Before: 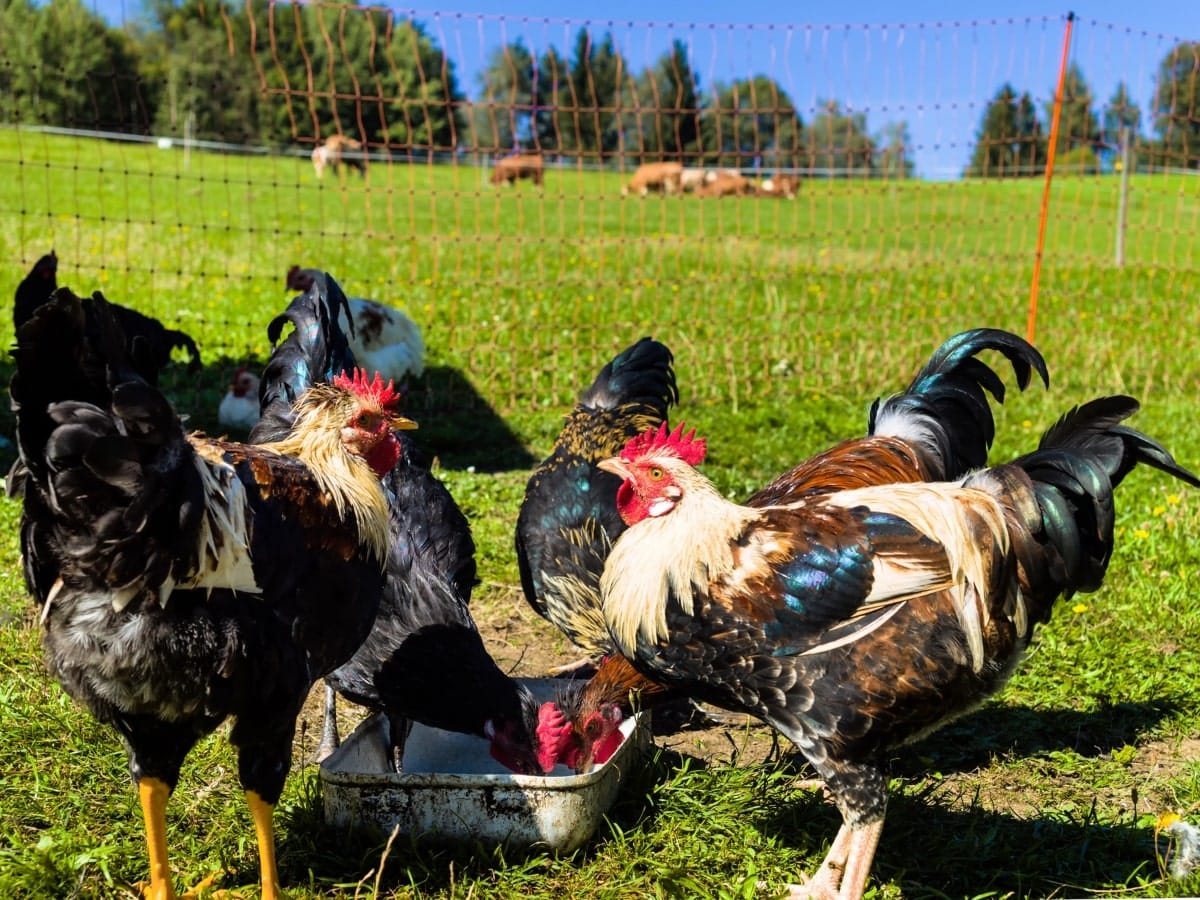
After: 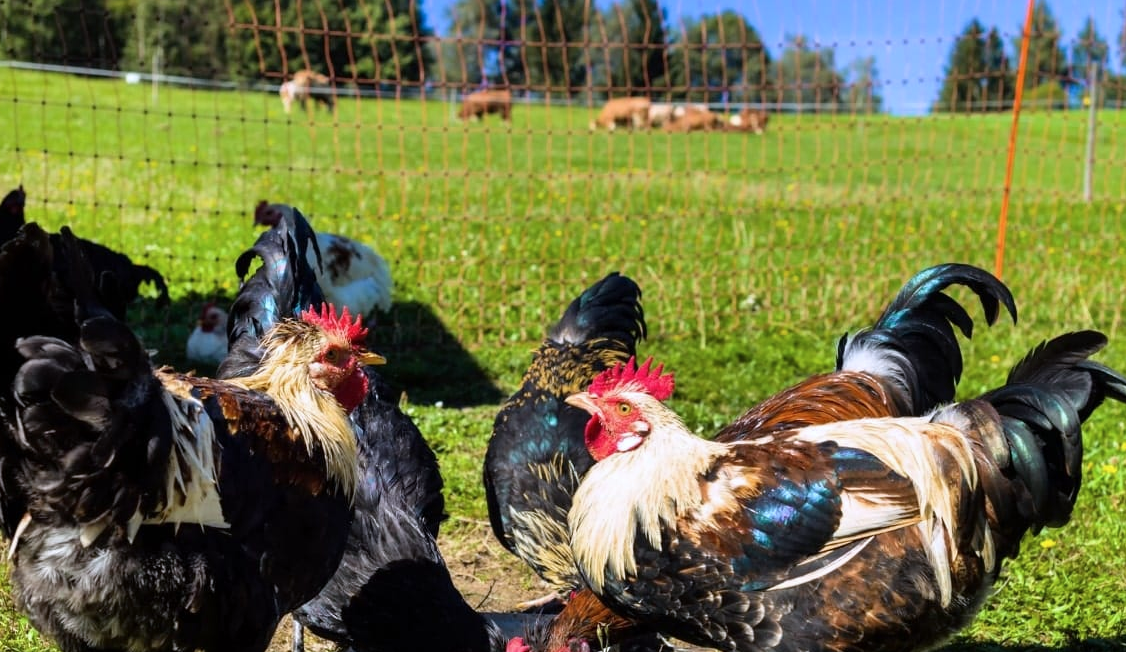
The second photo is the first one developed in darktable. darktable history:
crop: left 2.737%, top 7.287%, right 3.421%, bottom 20.179%
color calibration: illuminant as shot in camera, x 0.358, y 0.373, temperature 4628.91 K
